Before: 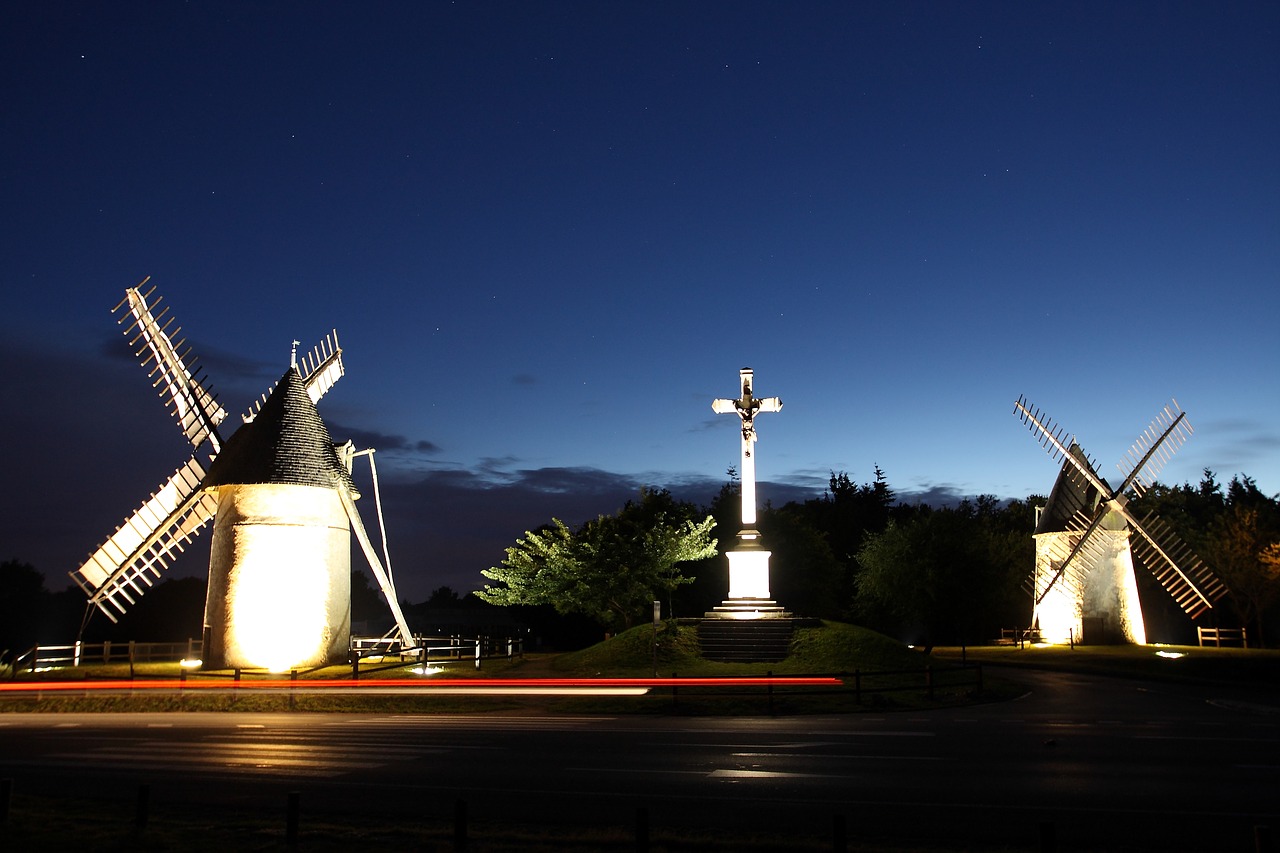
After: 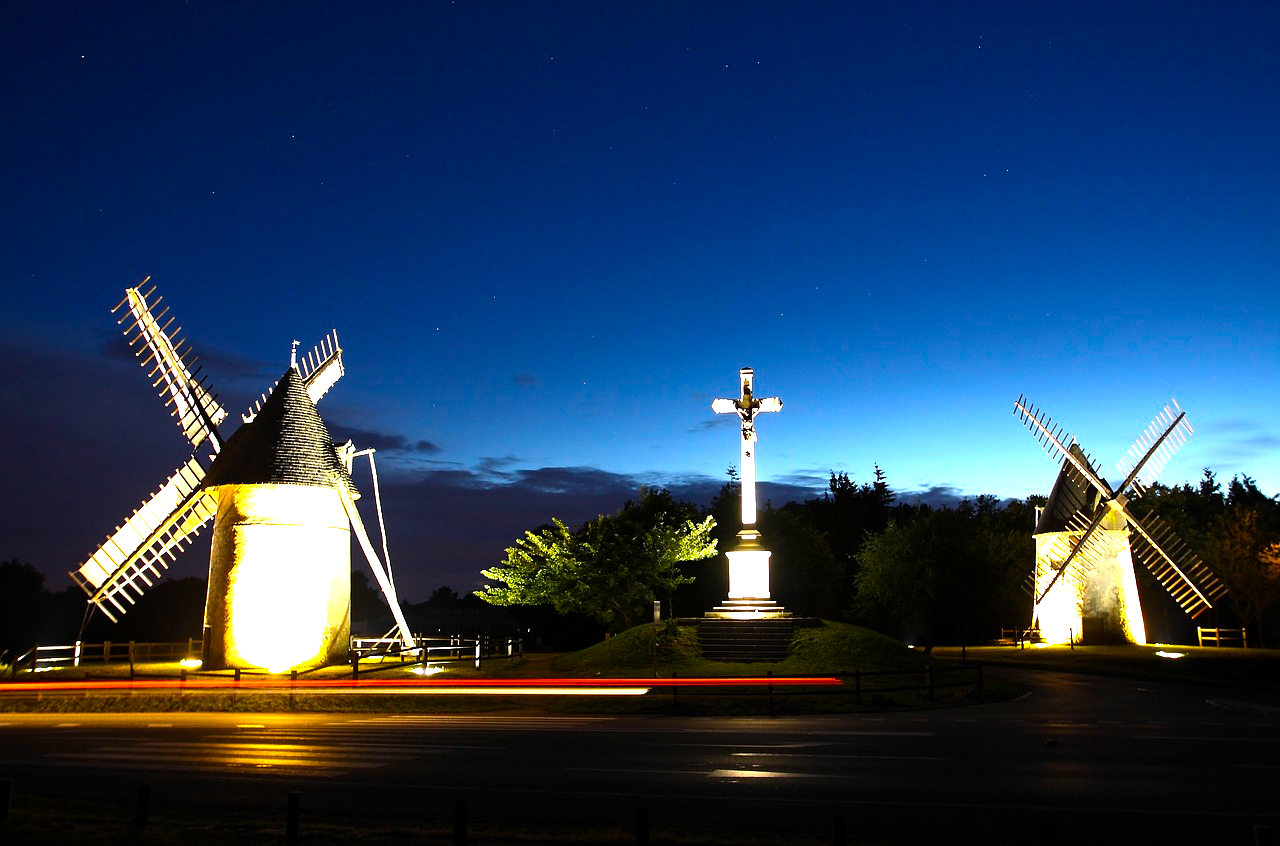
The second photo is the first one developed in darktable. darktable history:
exposure: exposure 0.558 EV, compensate exposure bias true, compensate highlight preservation false
color balance rgb: linear chroma grading › global chroma 18.366%, perceptual saturation grading › global saturation 30.473%, perceptual brilliance grading › global brilliance 15.261%, perceptual brilliance grading › shadows -35.287%
